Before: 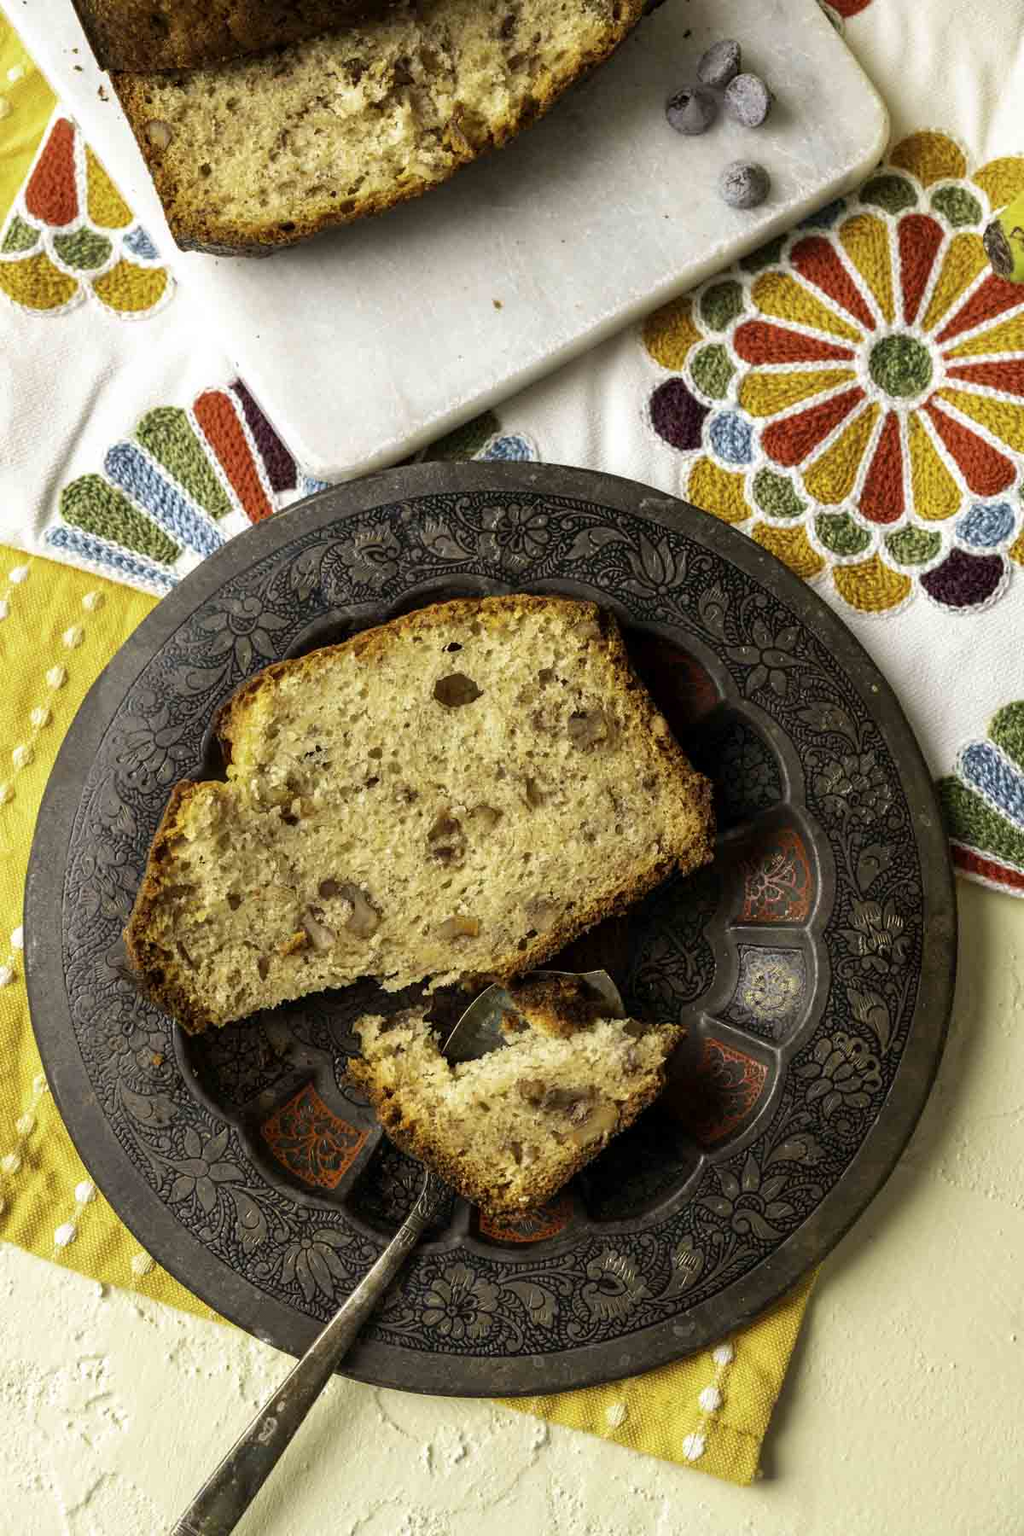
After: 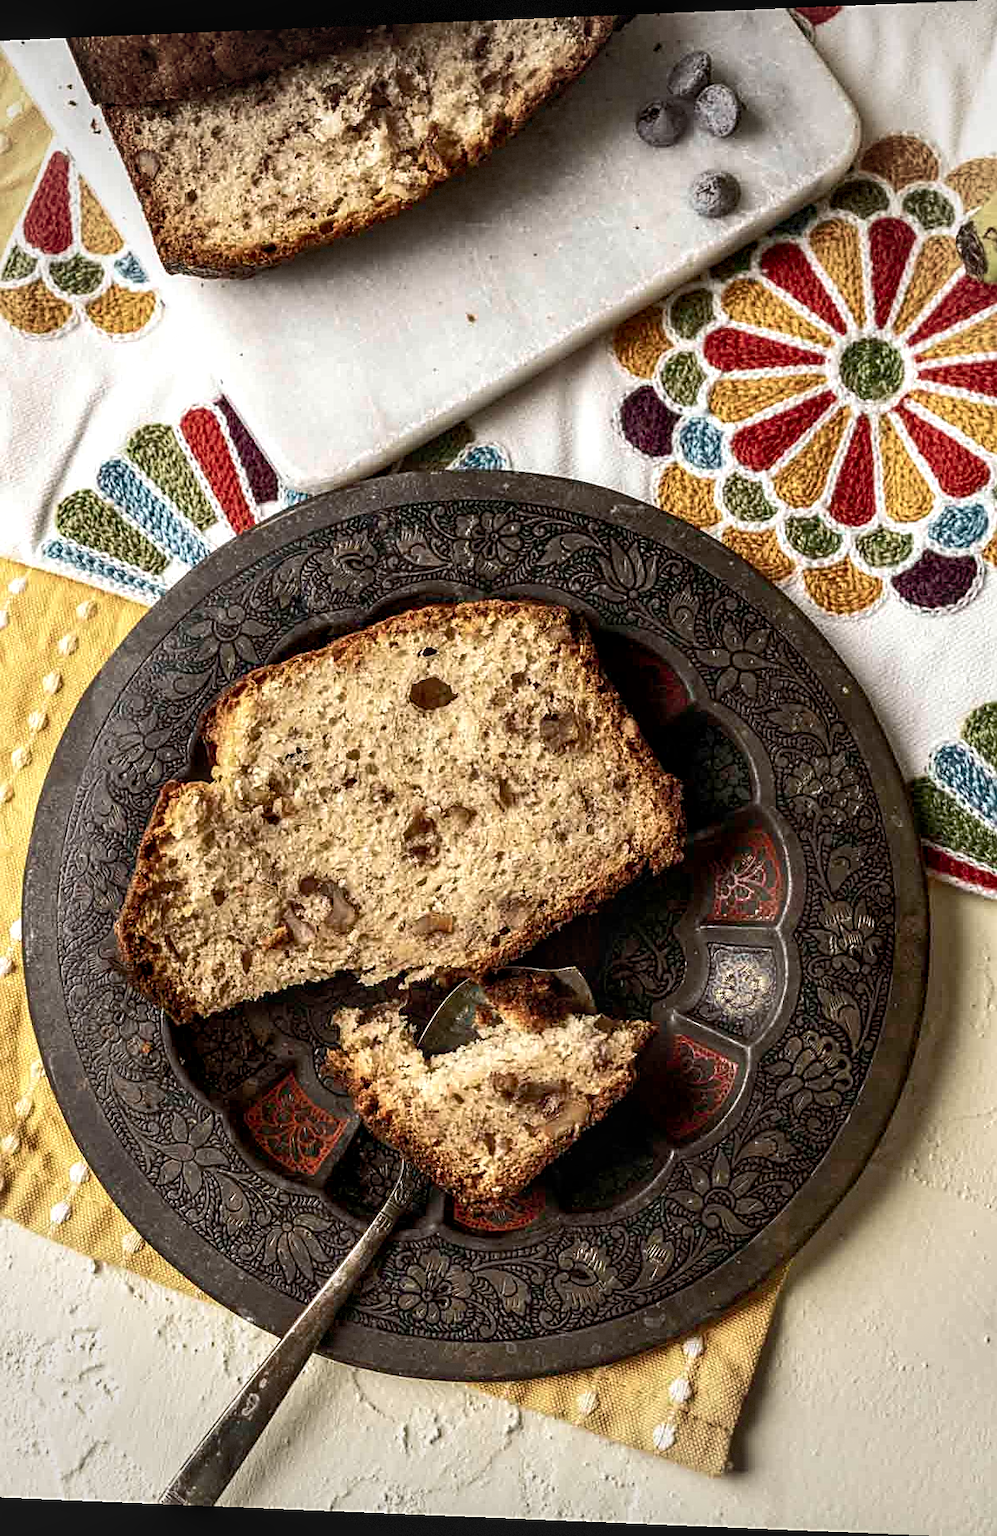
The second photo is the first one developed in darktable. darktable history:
local contrast: detail 130%
vignetting: fall-off start 91%, fall-off radius 39.39%, brightness -0.182, saturation -0.3, width/height ratio 1.219, shape 1.3, dithering 8-bit output, unbound false
color balance rgb: perceptual saturation grading › highlights -31.88%, perceptual saturation grading › mid-tones 5.8%, perceptual saturation grading › shadows 18.12%, perceptual brilliance grading › highlights 3.62%, perceptual brilliance grading › mid-tones -18.12%, perceptual brilliance grading › shadows -41.3%
rotate and perspective: lens shift (horizontal) -0.055, automatic cropping off
crop: bottom 0.071%
sharpen: on, module defaults
